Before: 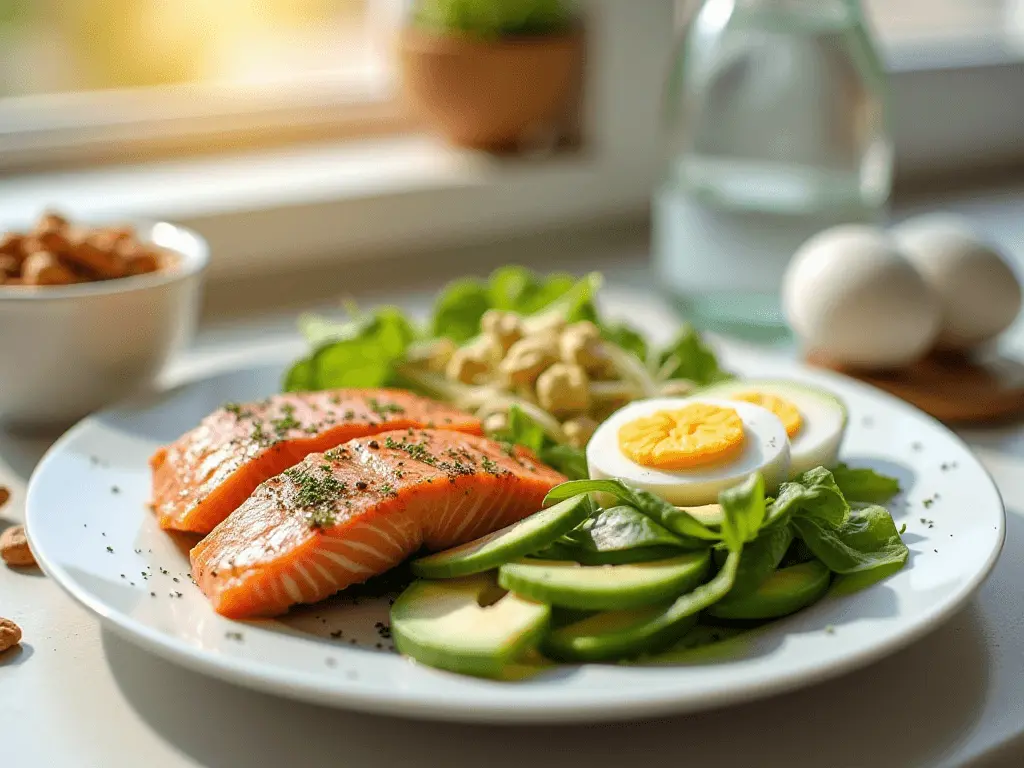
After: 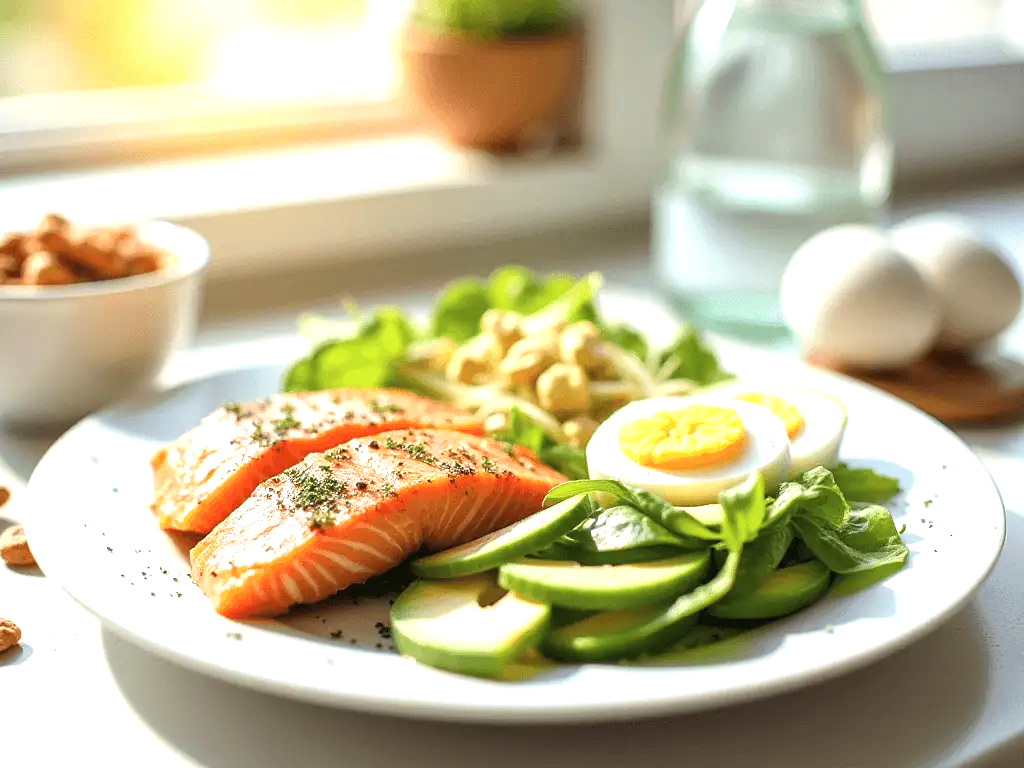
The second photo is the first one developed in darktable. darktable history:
exposure: black level correction 0, exposure 0.953 EV, compensate exposure bias true, compensate highlight preservation false
contrast equalizer: y [[0.5 ×6], [0.5 ×6], [0.975, 0.964, 0.925, 0.865, 0.793, 0.721], [0 ×6], [0 ×6]]
contrast brightness saturation: saturation -0.05
